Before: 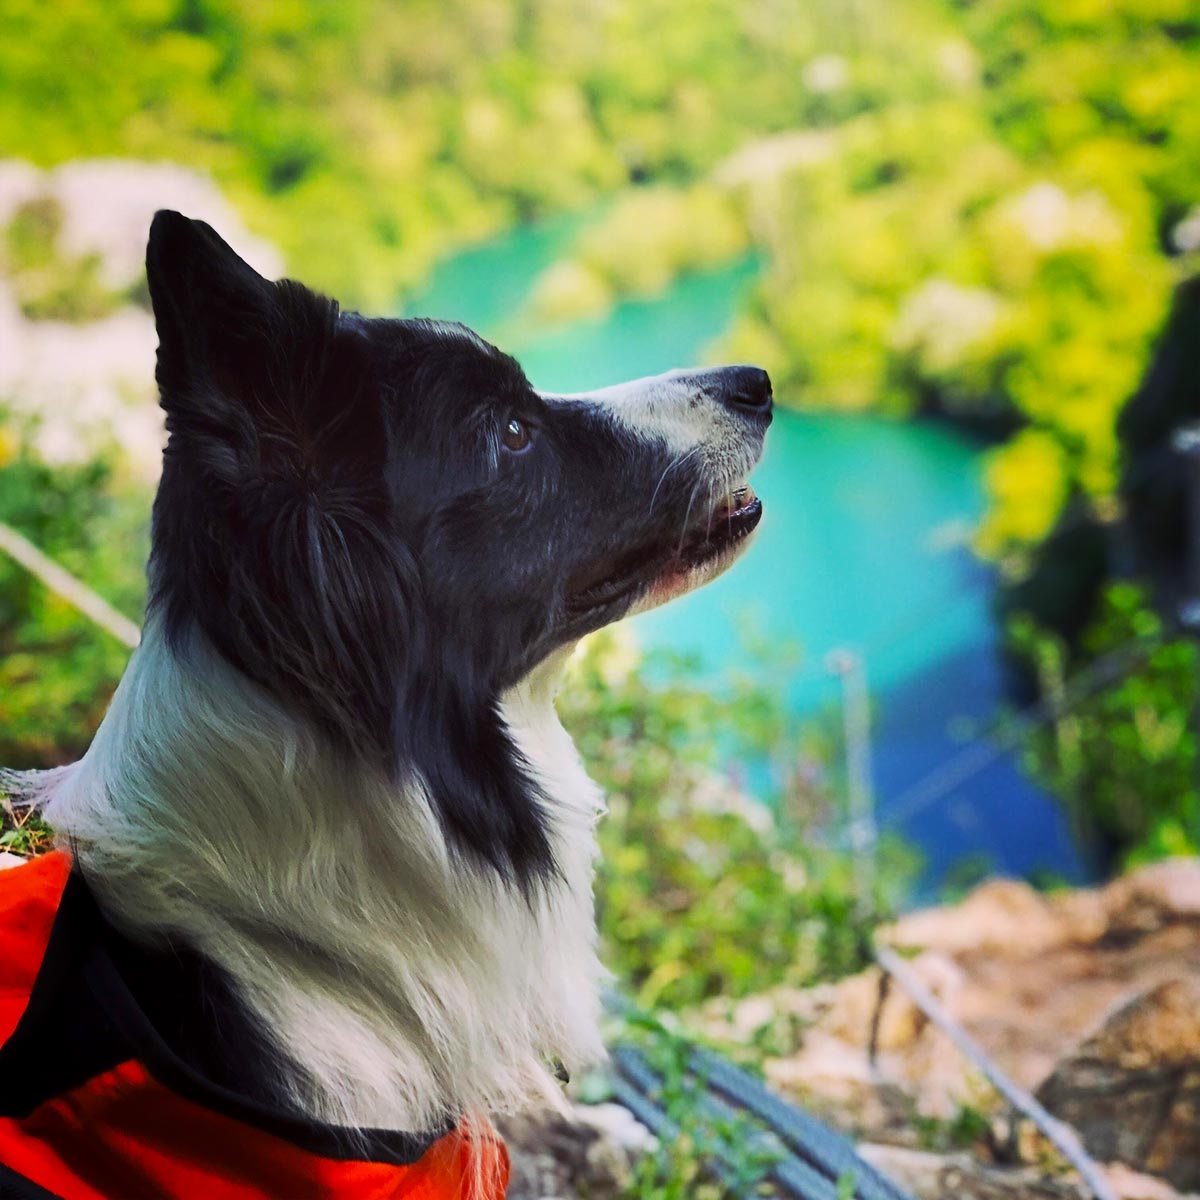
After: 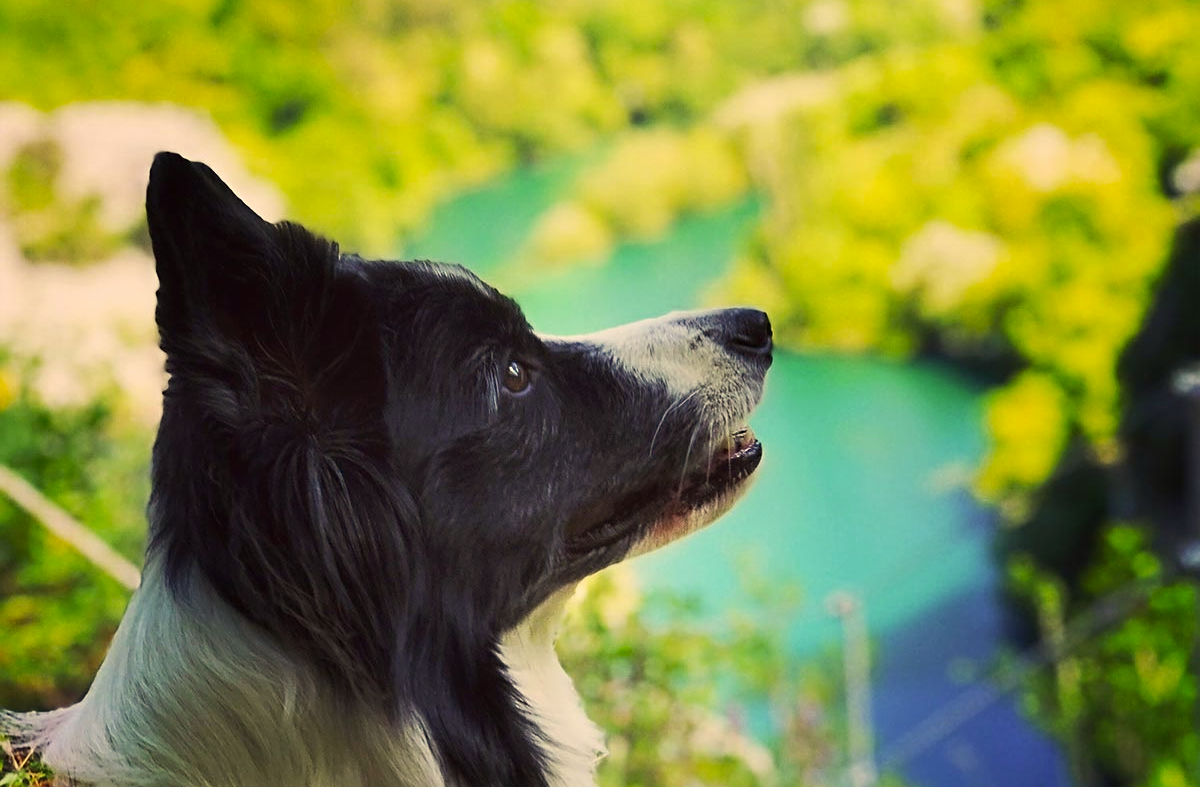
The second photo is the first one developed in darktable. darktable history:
sharpen: amount 0.2
crop and rotate: top 4.848%, bottom 29.503%
color zones: curves: ch1 [(0, 0.469) (0.01, 0.469) (0.12, 0.446) (0.248, 0.469) (0.5, 0.5) (0.748, 0.5) (0.99, 0.469) (1, 0.469)]
color correction: highlights a* 2.72, highlights b* 22.8
